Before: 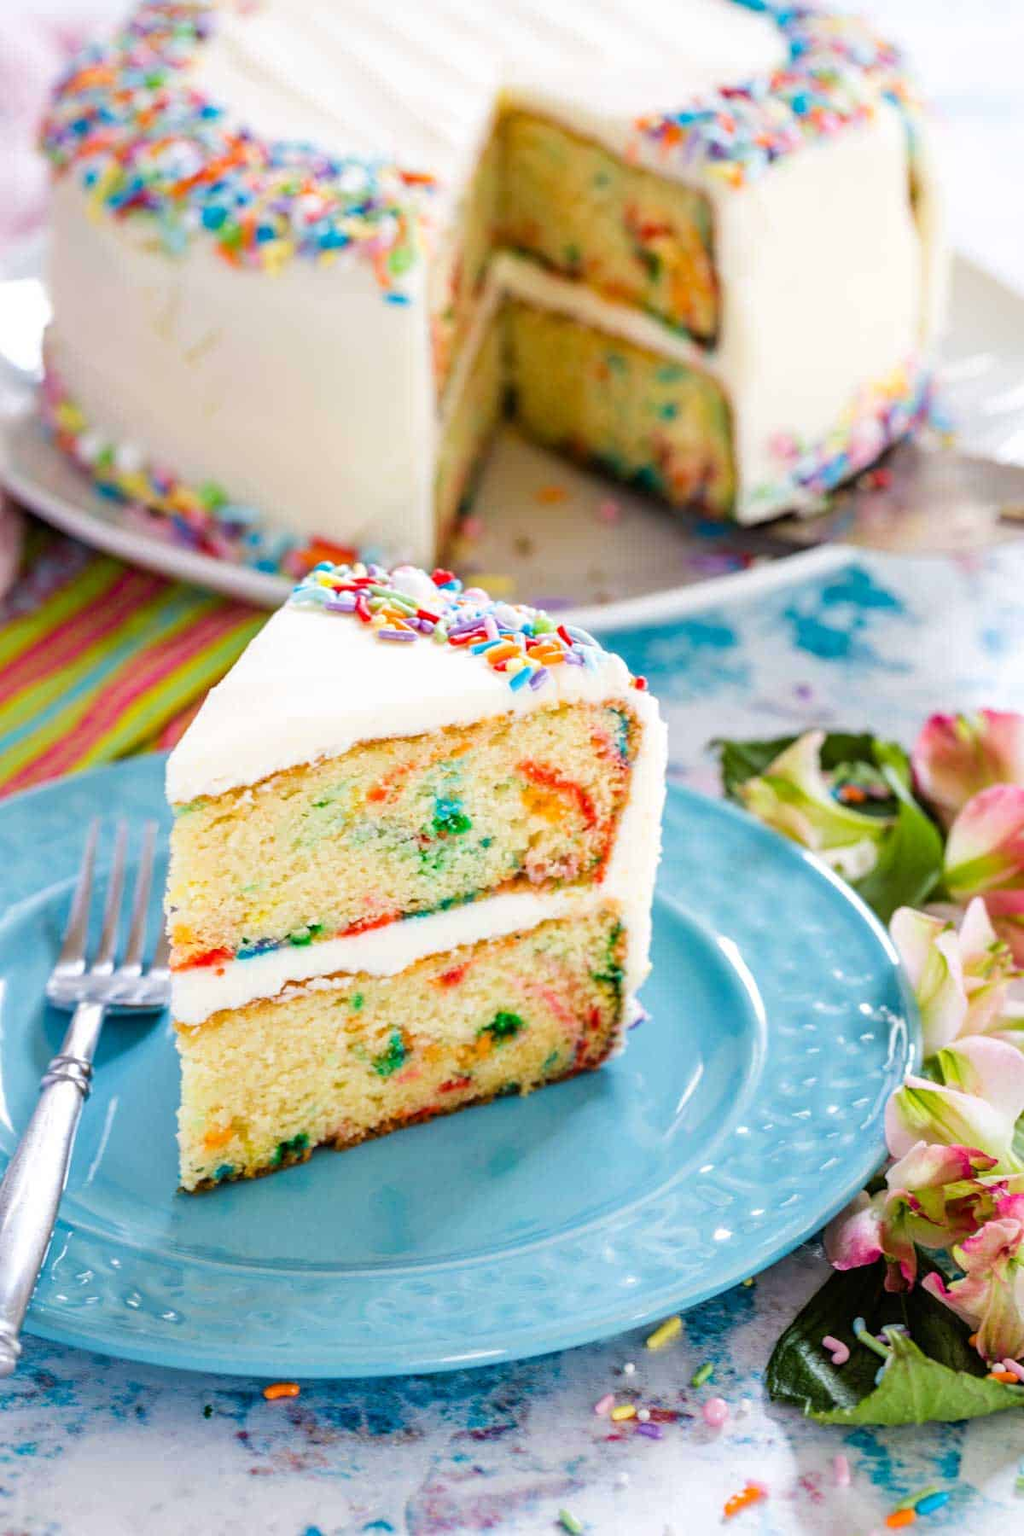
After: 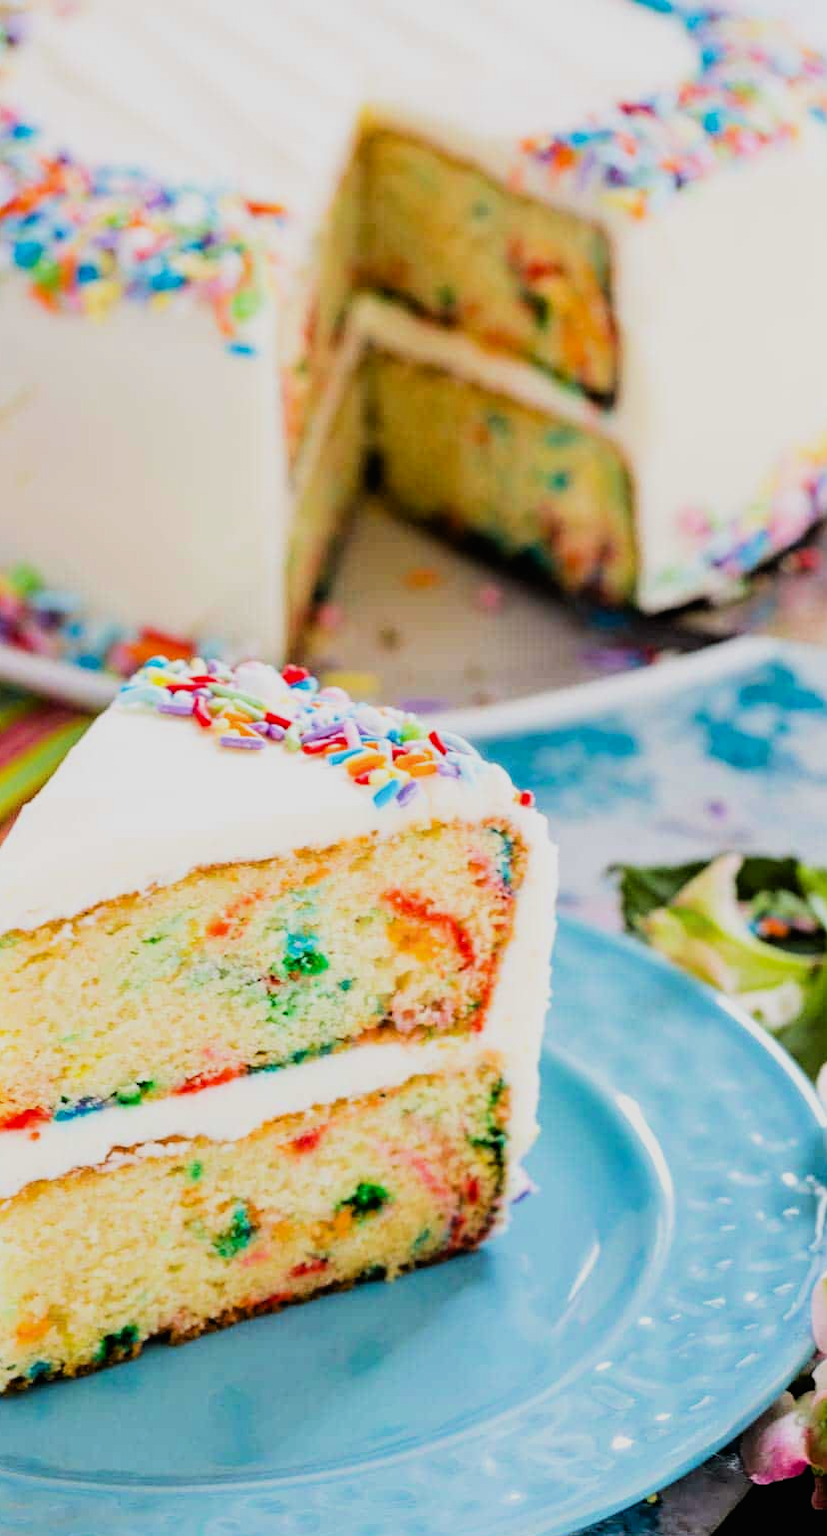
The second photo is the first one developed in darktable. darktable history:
crop: left 18.658%, right 12.12%, bottom 14.432%
contrast brightness saturation: contrast -0.016, brightness -0.009, saturation 0.031
filmic rgb: black relative exposure -7.5 EV, white relative exposure 4.99 EV, hardness 3.34, contrast 1.298
